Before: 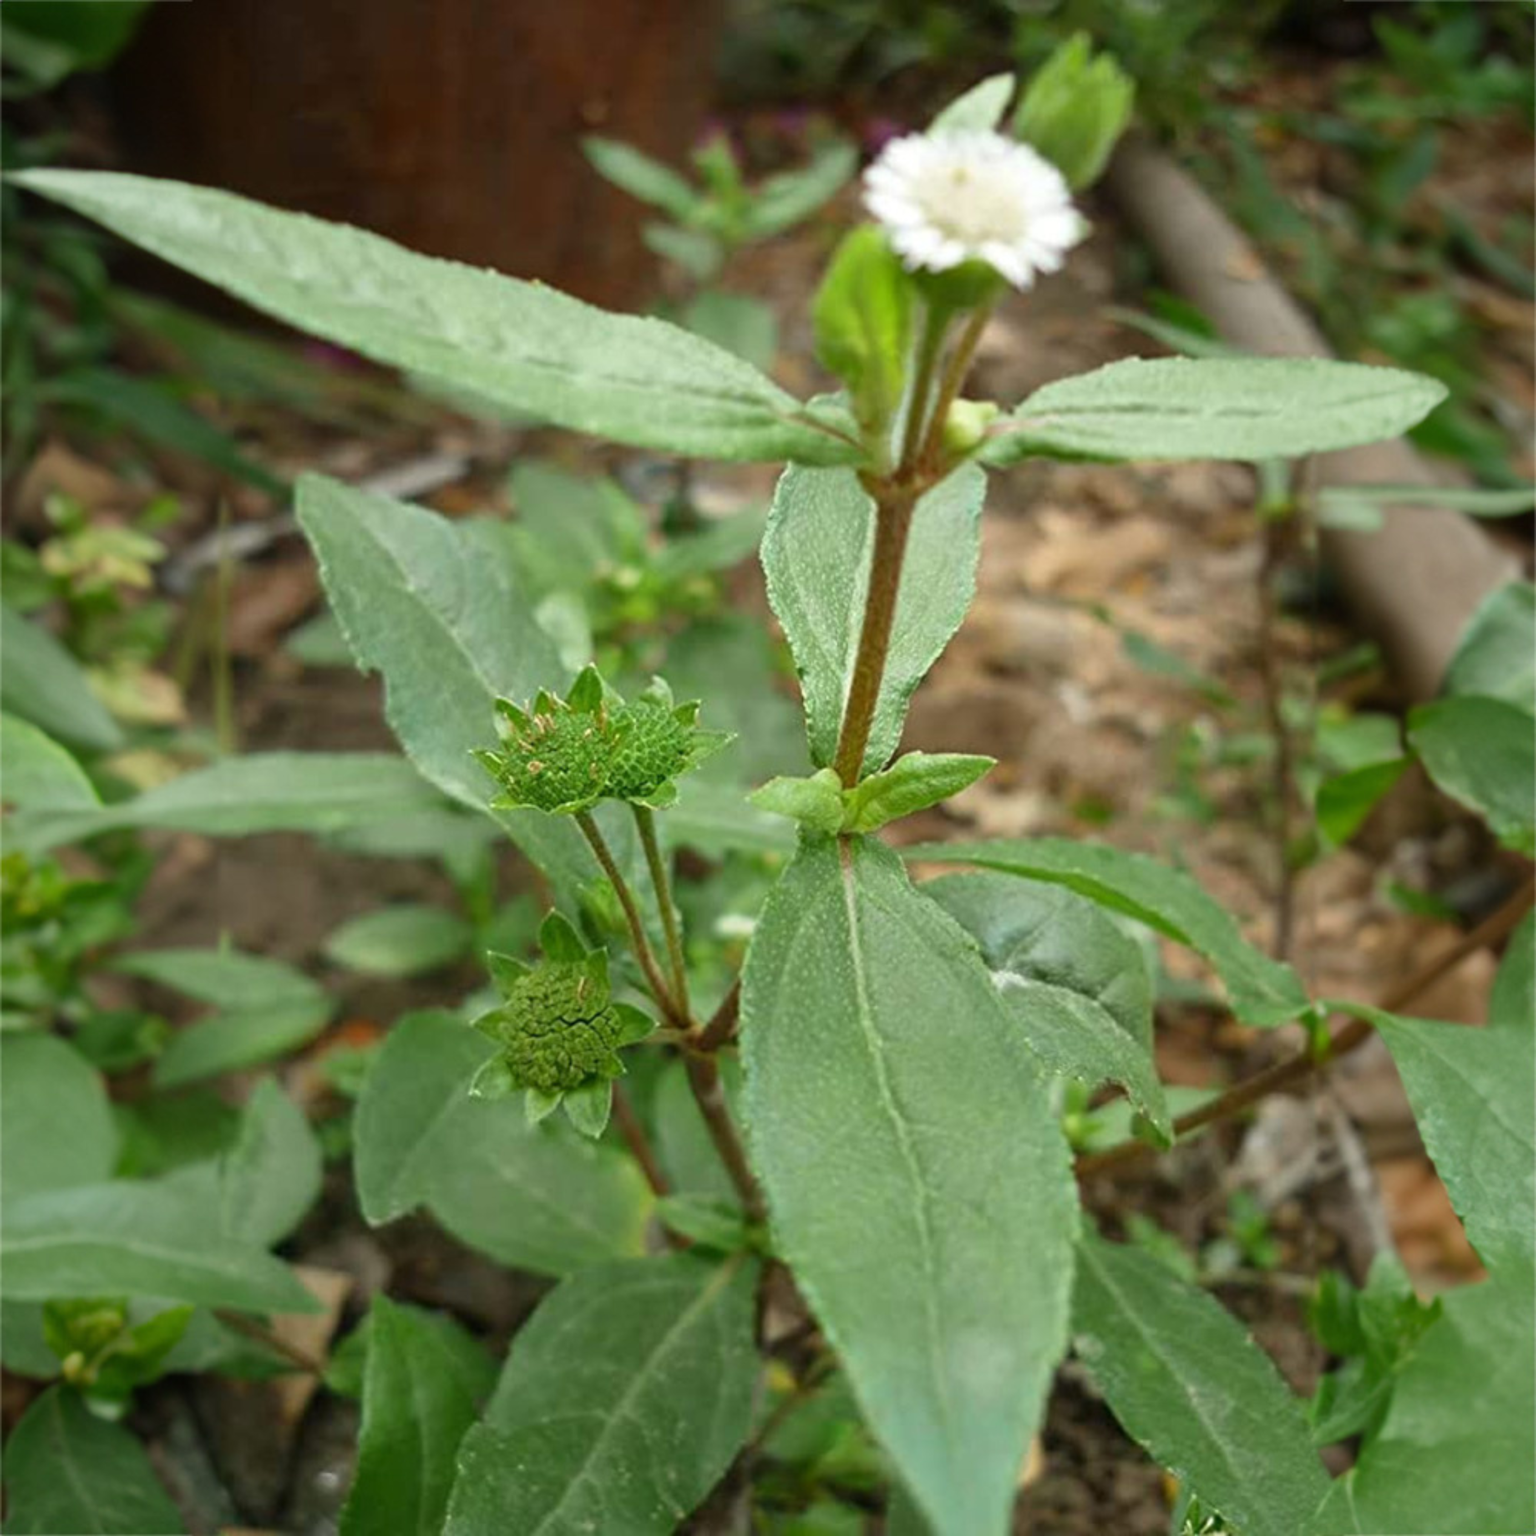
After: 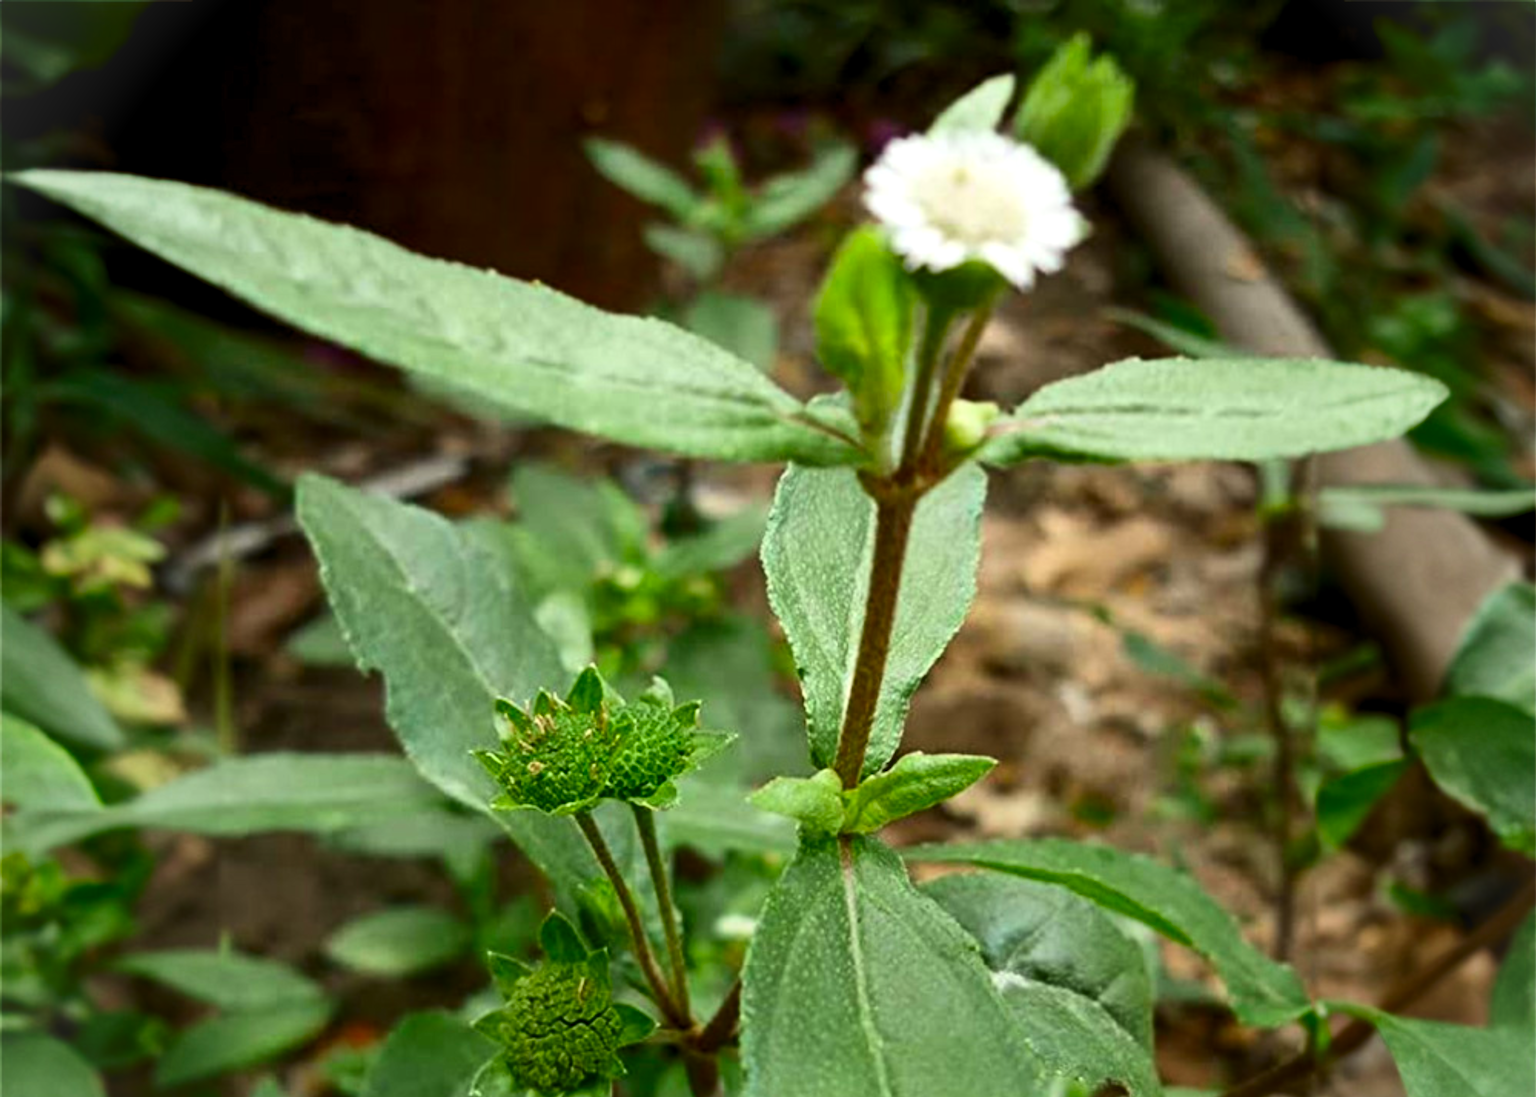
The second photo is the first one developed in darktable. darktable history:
crop: bottom 28.576%
vignetting: fall-off start 100%, brightness 0.05, saturation 0
levels: levels [0.031, 0.5, 0.969]
contrast brightness saturation: contrast 0.19, brightness -0.11, saturation 0.21
